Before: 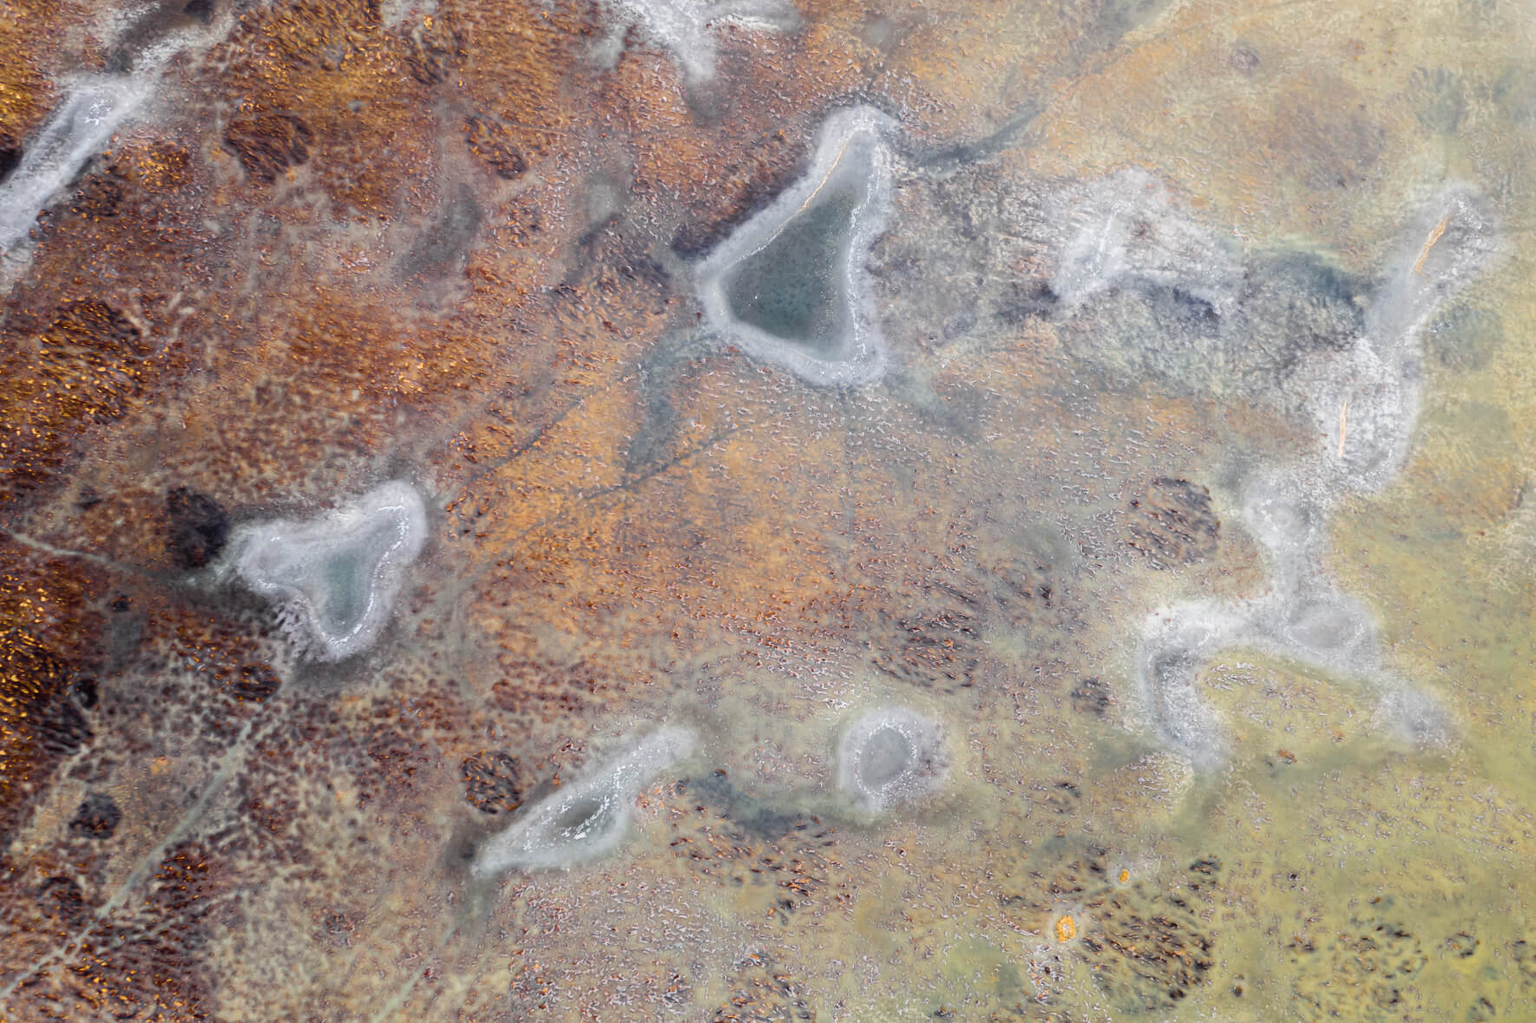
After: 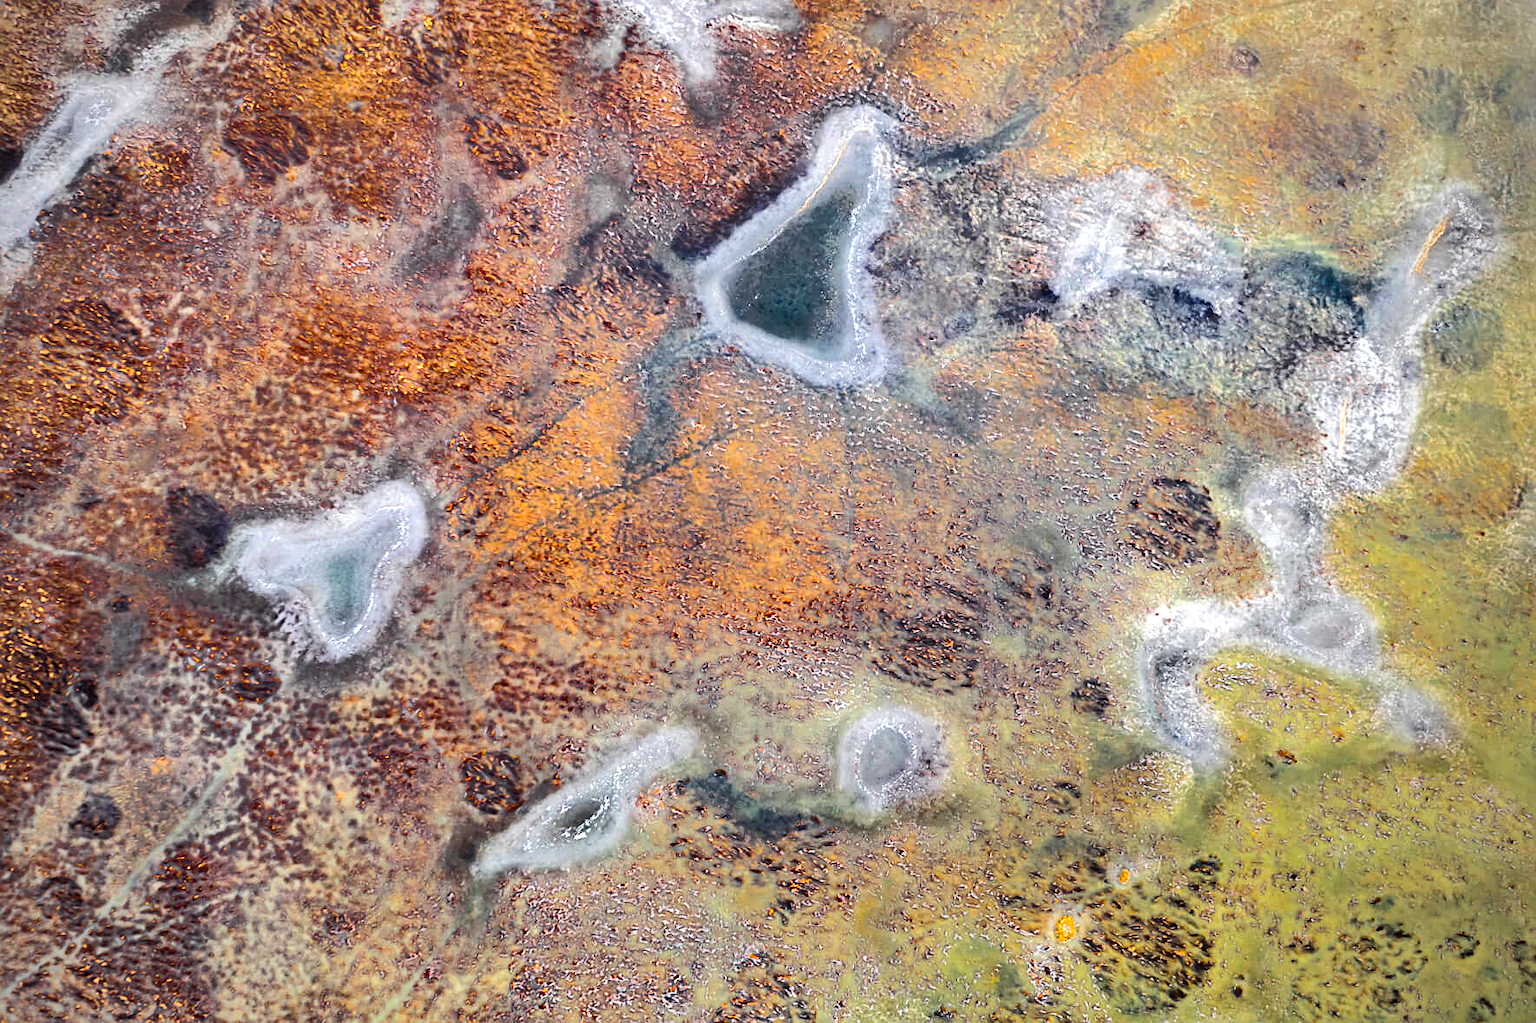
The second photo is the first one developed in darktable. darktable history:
sharpen: on, module defaults
contrast brightness saturation: contrast 0.195, brightness 0.159, saturation 0.223
vignetting: unbound false
exposure: exposure 1 EV, compensate exposure bias true, compensate highlight preservation false
shadows and highlights: shadows 79.91, white point adjustment -8.98, highlights -61.35, soften with gaussian
